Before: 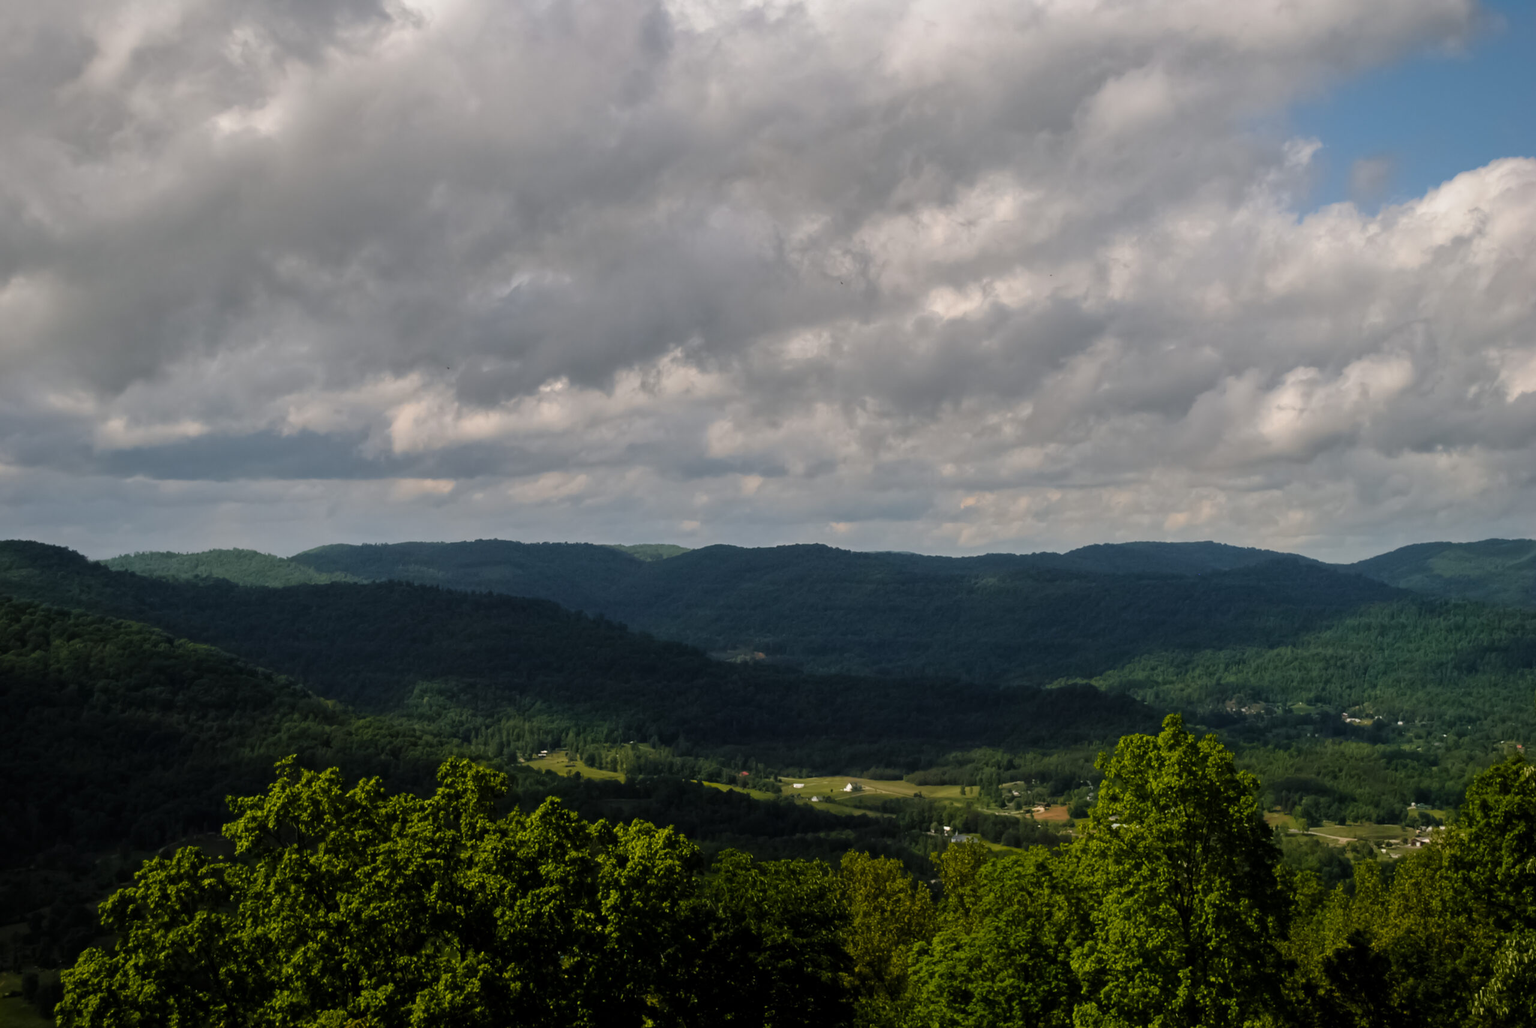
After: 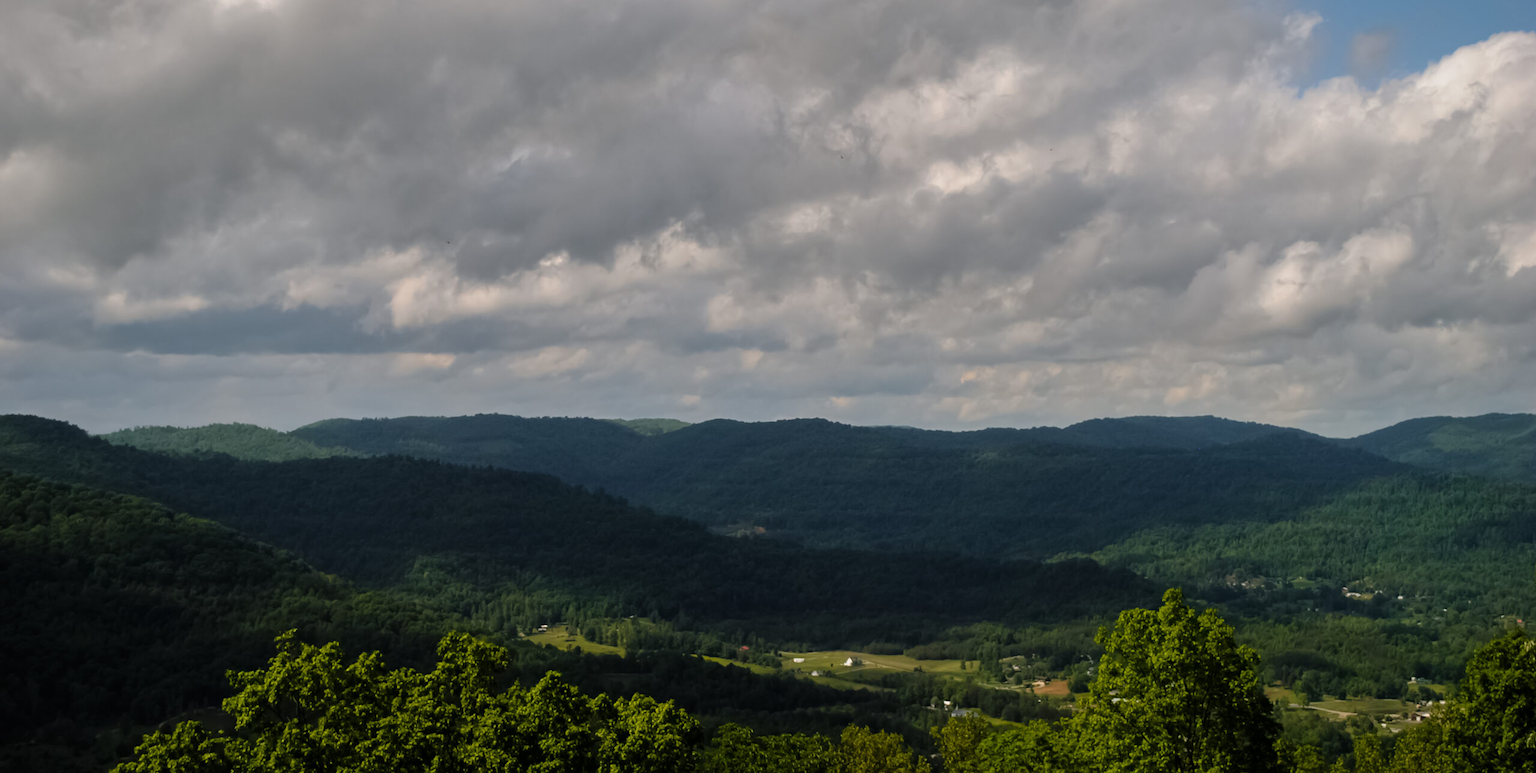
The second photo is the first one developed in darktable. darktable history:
crop and rotate: top 12.257%, bottom 12.484%
